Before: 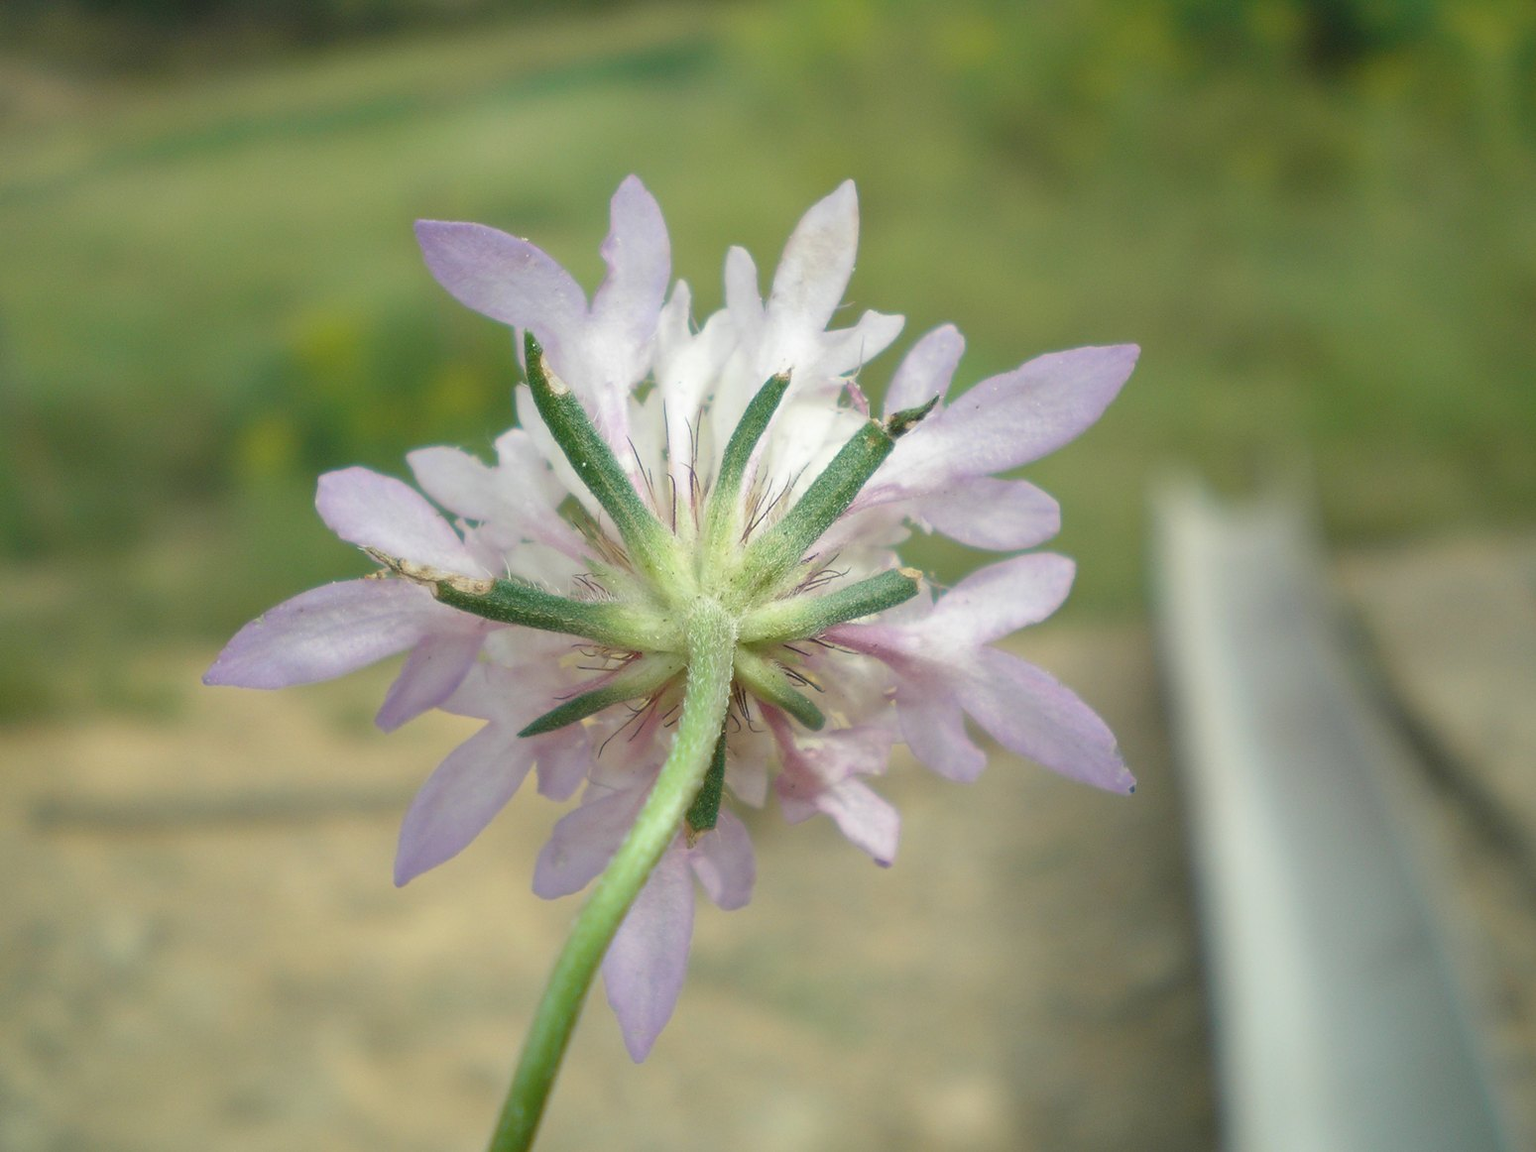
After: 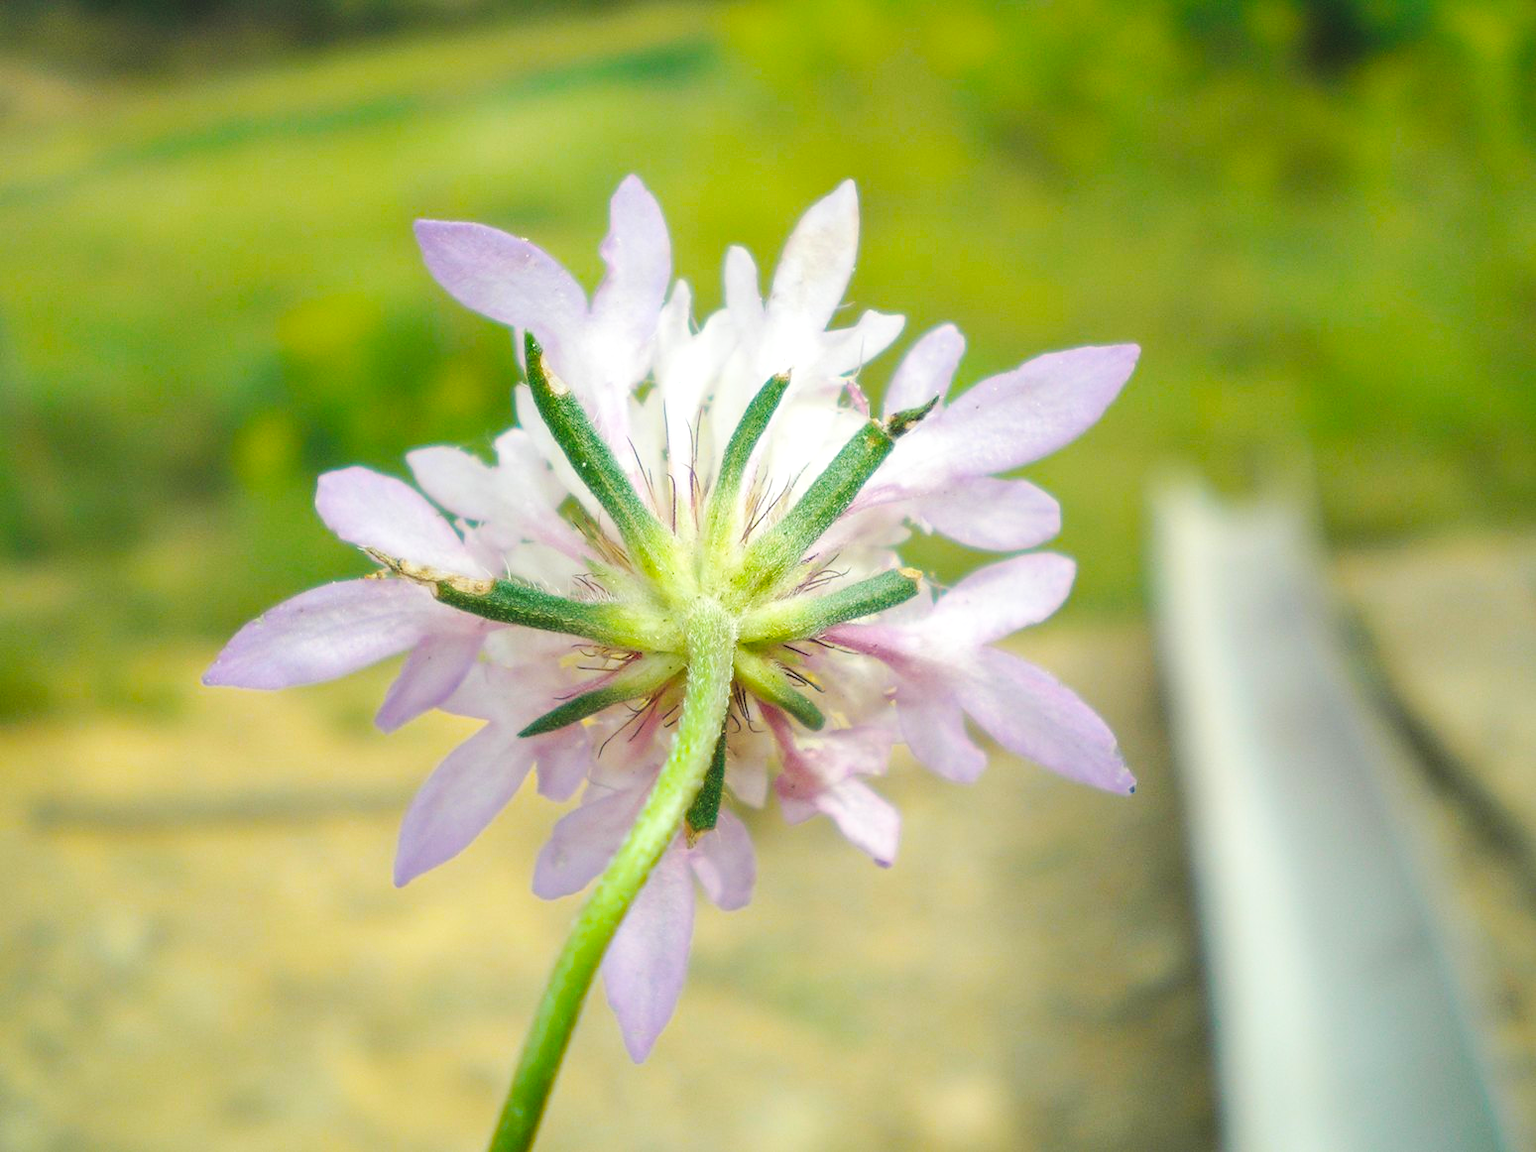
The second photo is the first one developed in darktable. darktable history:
base curve: curves: ch0 [(0, 0) (0.036, 0.025) (0.121, 0.166) (0.206, 0.329) (0.605, 0.79) (1, 1)], preserve colors none
exposure: black level correction -0.022, exposure -0.035 EV, compensate highlight preservation false
local contrast: on, module defaults
color balance rgb: perceptual saturation grading › global saturation 60.456%, perceptual saturation grading › highlights 20.244%, perceptual saturation grading › shadows -49.154%
